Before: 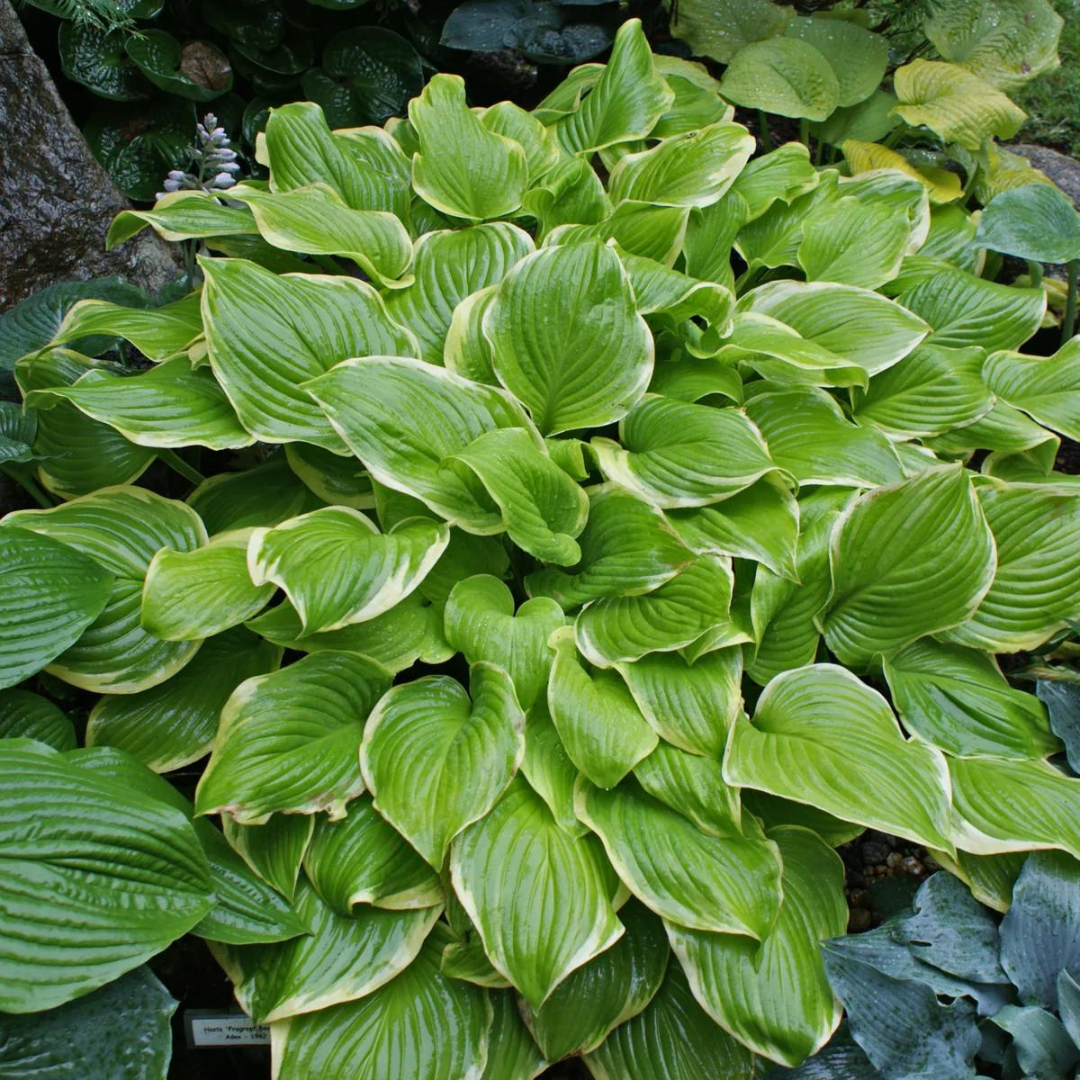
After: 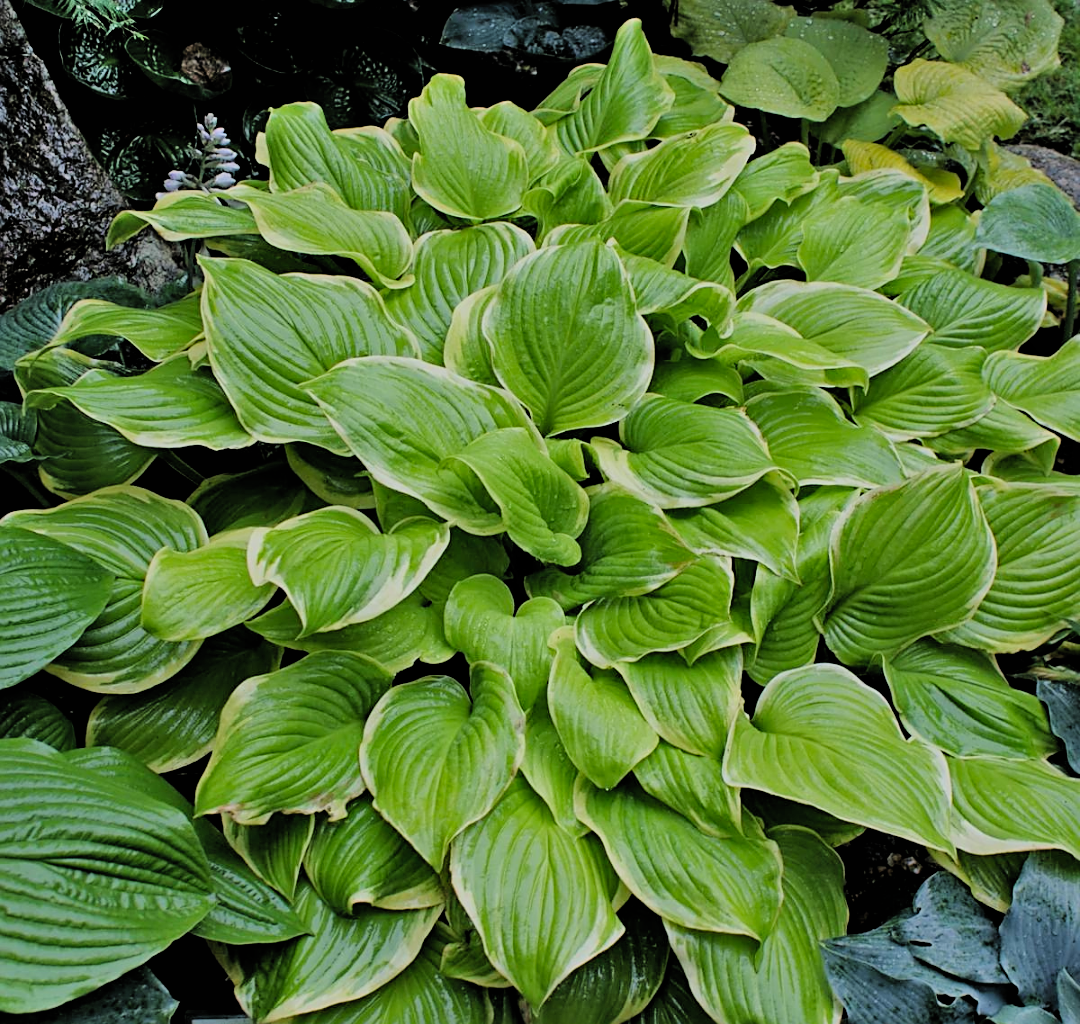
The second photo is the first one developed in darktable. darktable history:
sharpen: on, module defaults
crop and rotate: top 0%, bottom 5.097%
shadows and highlights: shadows 49, highlights -41, soften with gaussian
filmic rgb: black relative exposure -4.58 EV, white relative exposure 4.8 EV, threshold 3 EV, hardness 2.36, latitude 36.07%, contrast 1.048, highlights saturation mix 1.32%, shadows ↔ highlights balance 1.25%, color science v4 (2020), enable highlight reconstruction true
